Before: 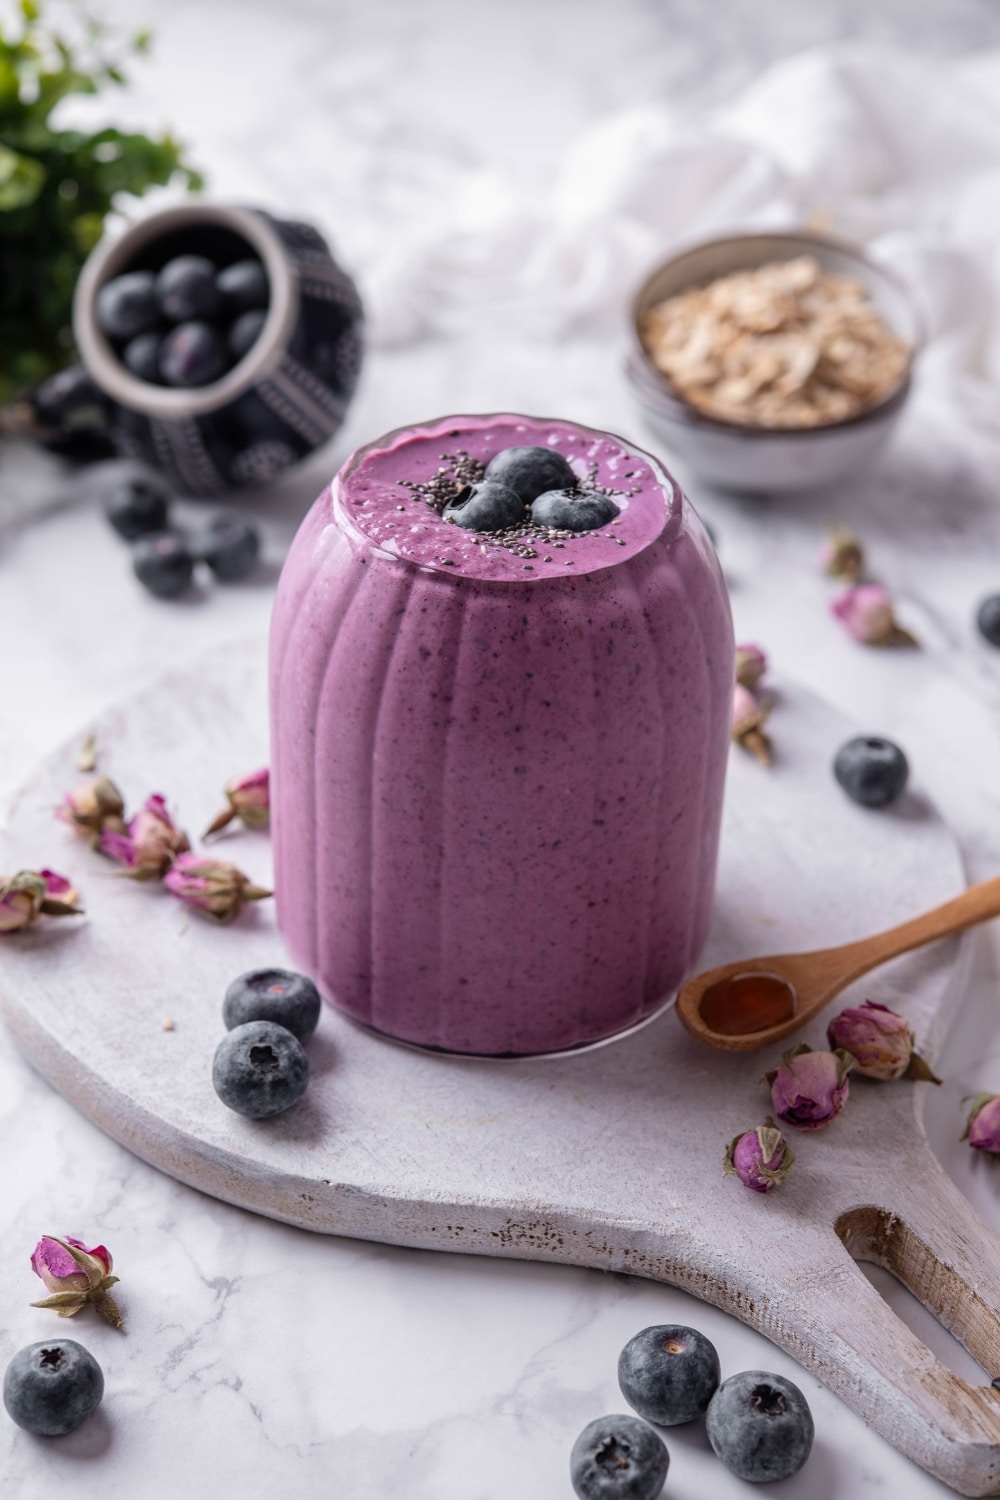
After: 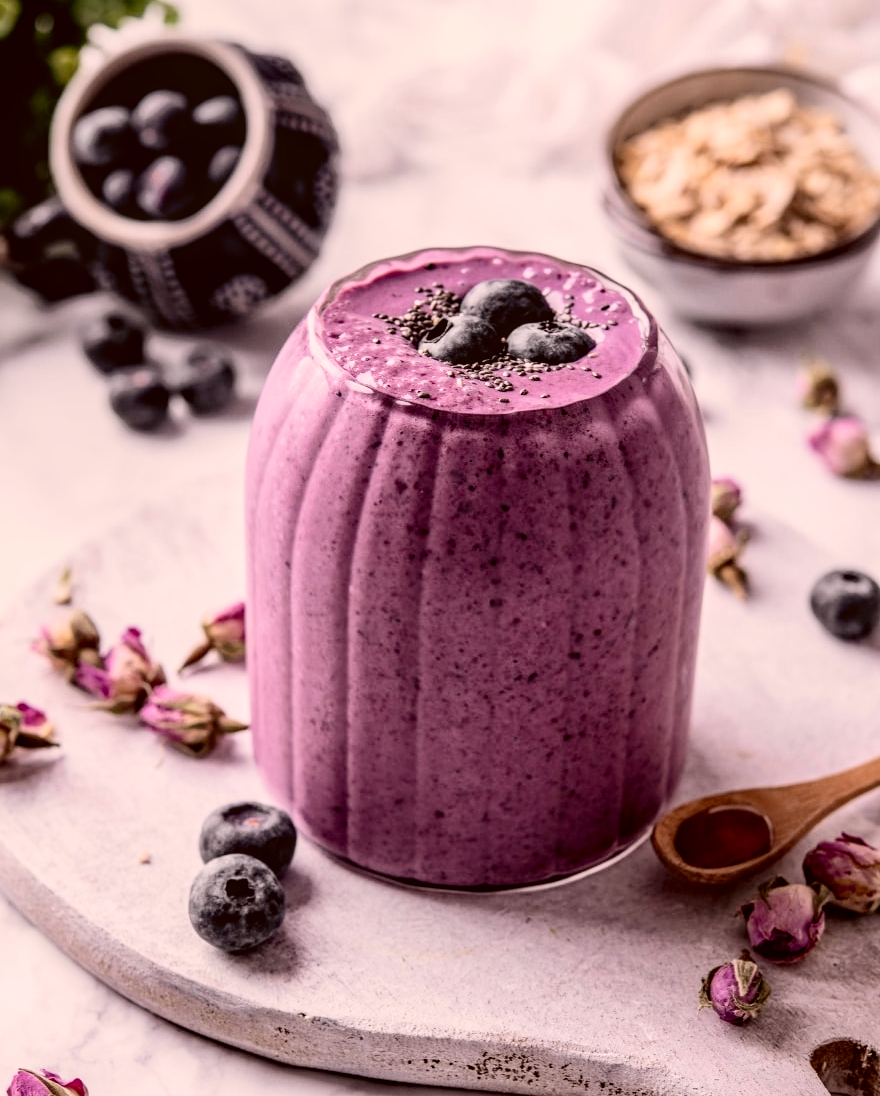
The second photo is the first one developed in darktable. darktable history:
color correction: highlights a* 10.21, highlights b* 9.64, shadows a* 8.87, shadows b* 7.7, saturation 0.812
shadows and highlights: on, module defaults
haze removal: compatibility mode true, adaptive false
contrast brightness saturation: contrast 0.293
crop and rotate: left 2.437%, top 11.179%, right 9.485%, bottom 15.708%
filmic rgb: black relative exposure -5.05 EV, white relative exposure 3.99 EV, hardness 2.91, contrast 1.301
exposure: black level correction 0.001, exposure 0.499 EV, compensate exposure bias true, compensate highlight preservation false
local contrast: on, module defaults
